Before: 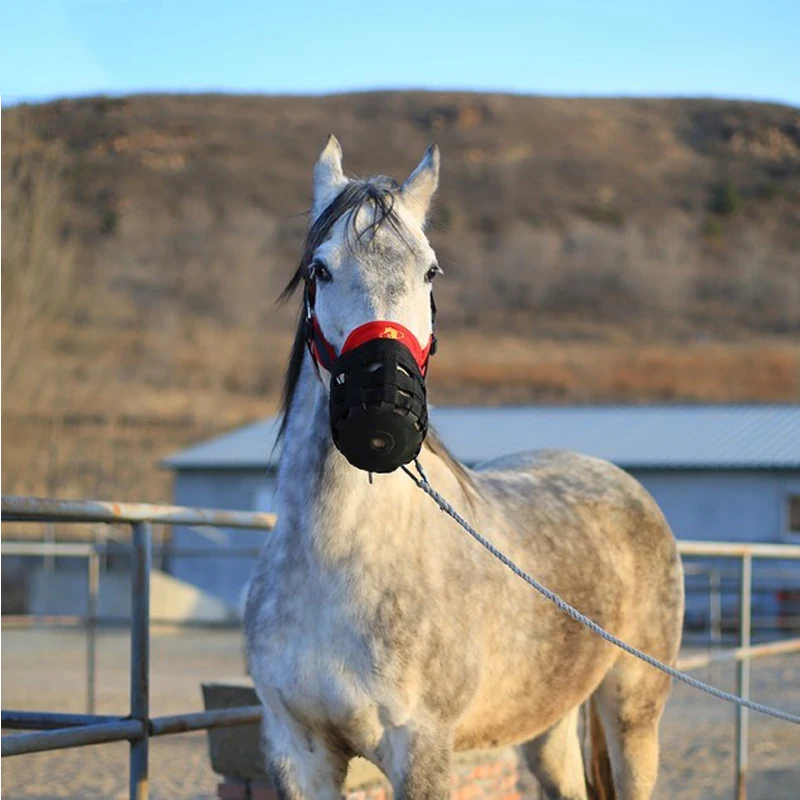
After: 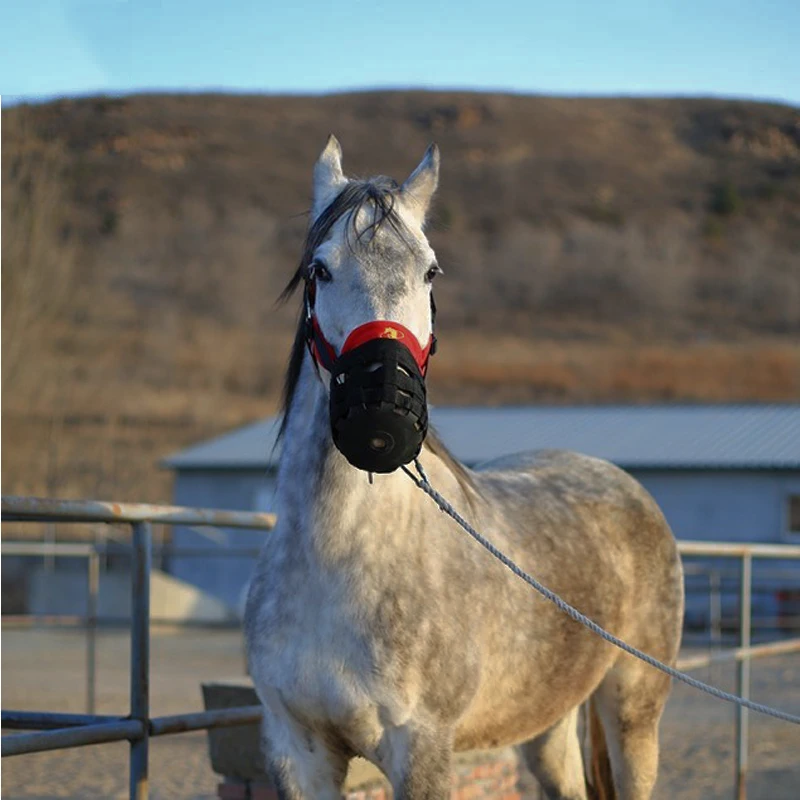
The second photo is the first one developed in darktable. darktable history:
base curve: curves: ch0 [(0, 0) (0.595, 0.418) (1, 1)]
